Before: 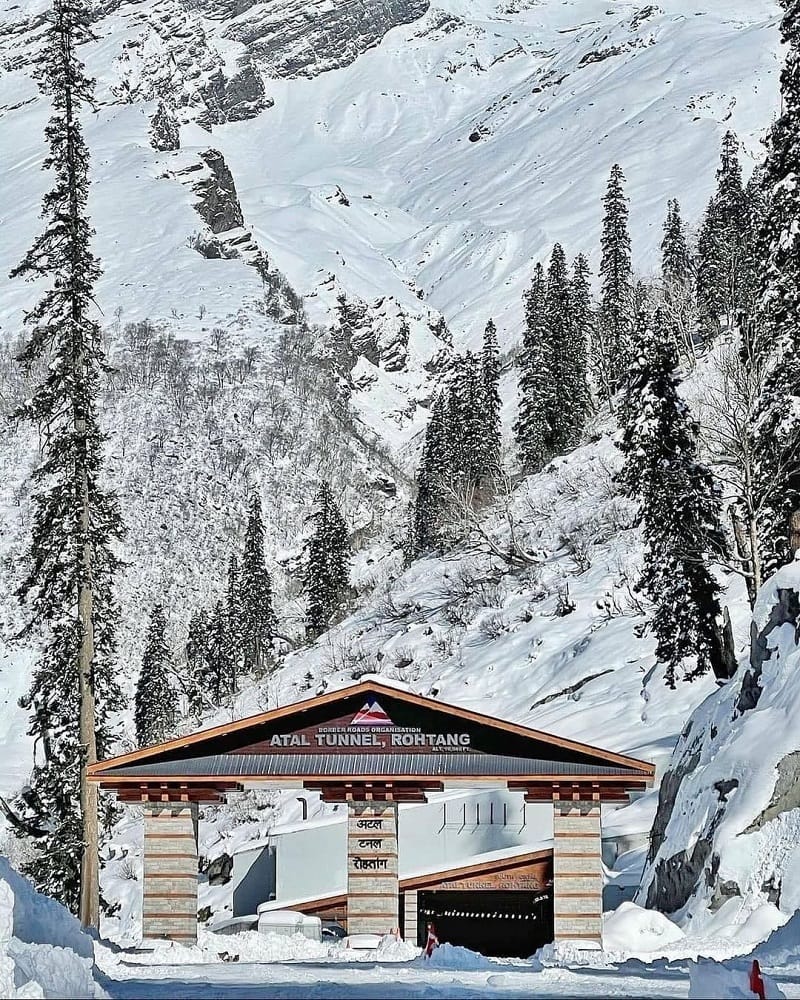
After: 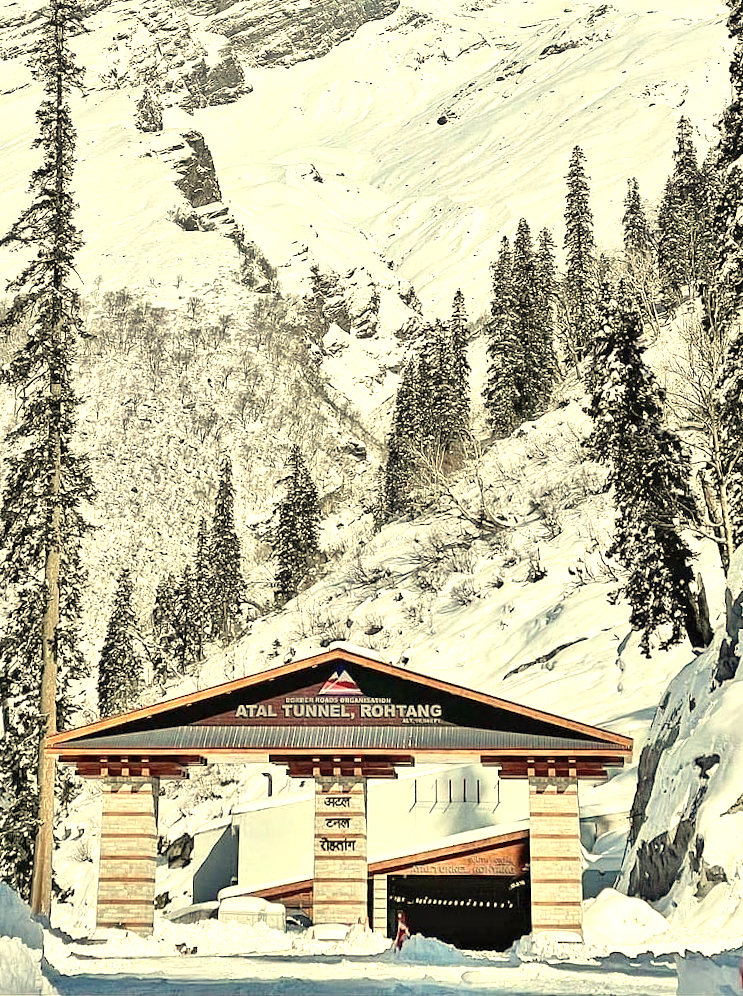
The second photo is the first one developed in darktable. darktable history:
rotate and perspective: rotation 0.215°, lens shift (vertical) -0.139, crop left 0.069, crop right 0.939, crop top 0.002, crop bottom 0.996
exposure: black level correction 0, exposure 0.7 EV, compensate exposure bias true, compensate highlight preservation false
white balance: red 1.08, blue 0.791
